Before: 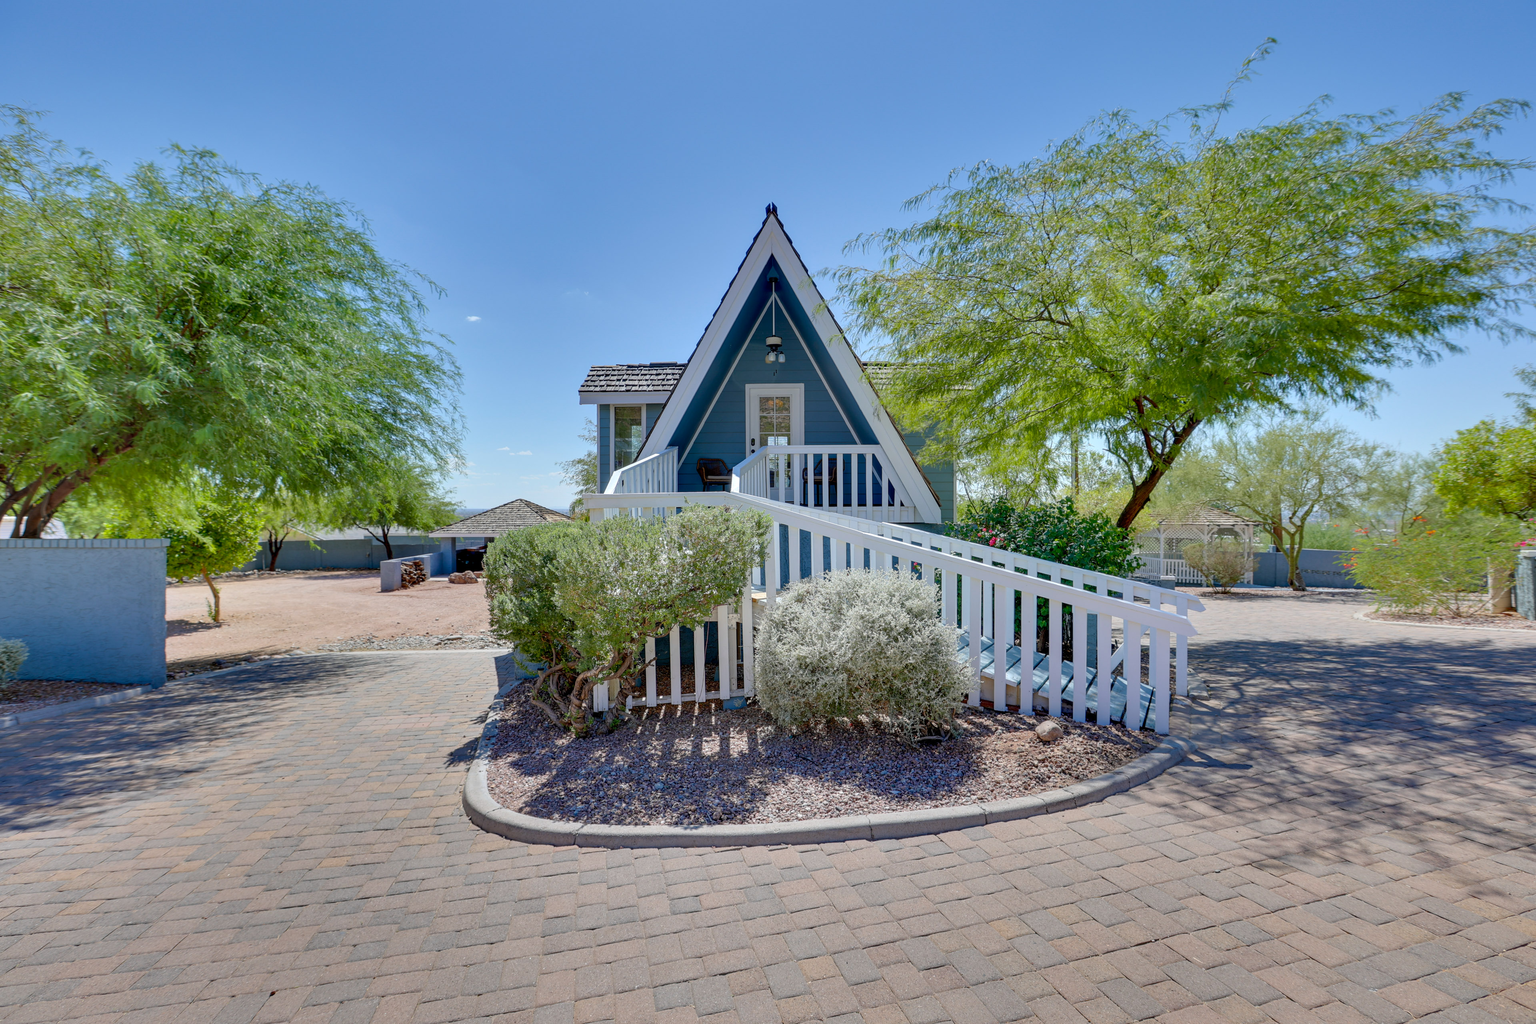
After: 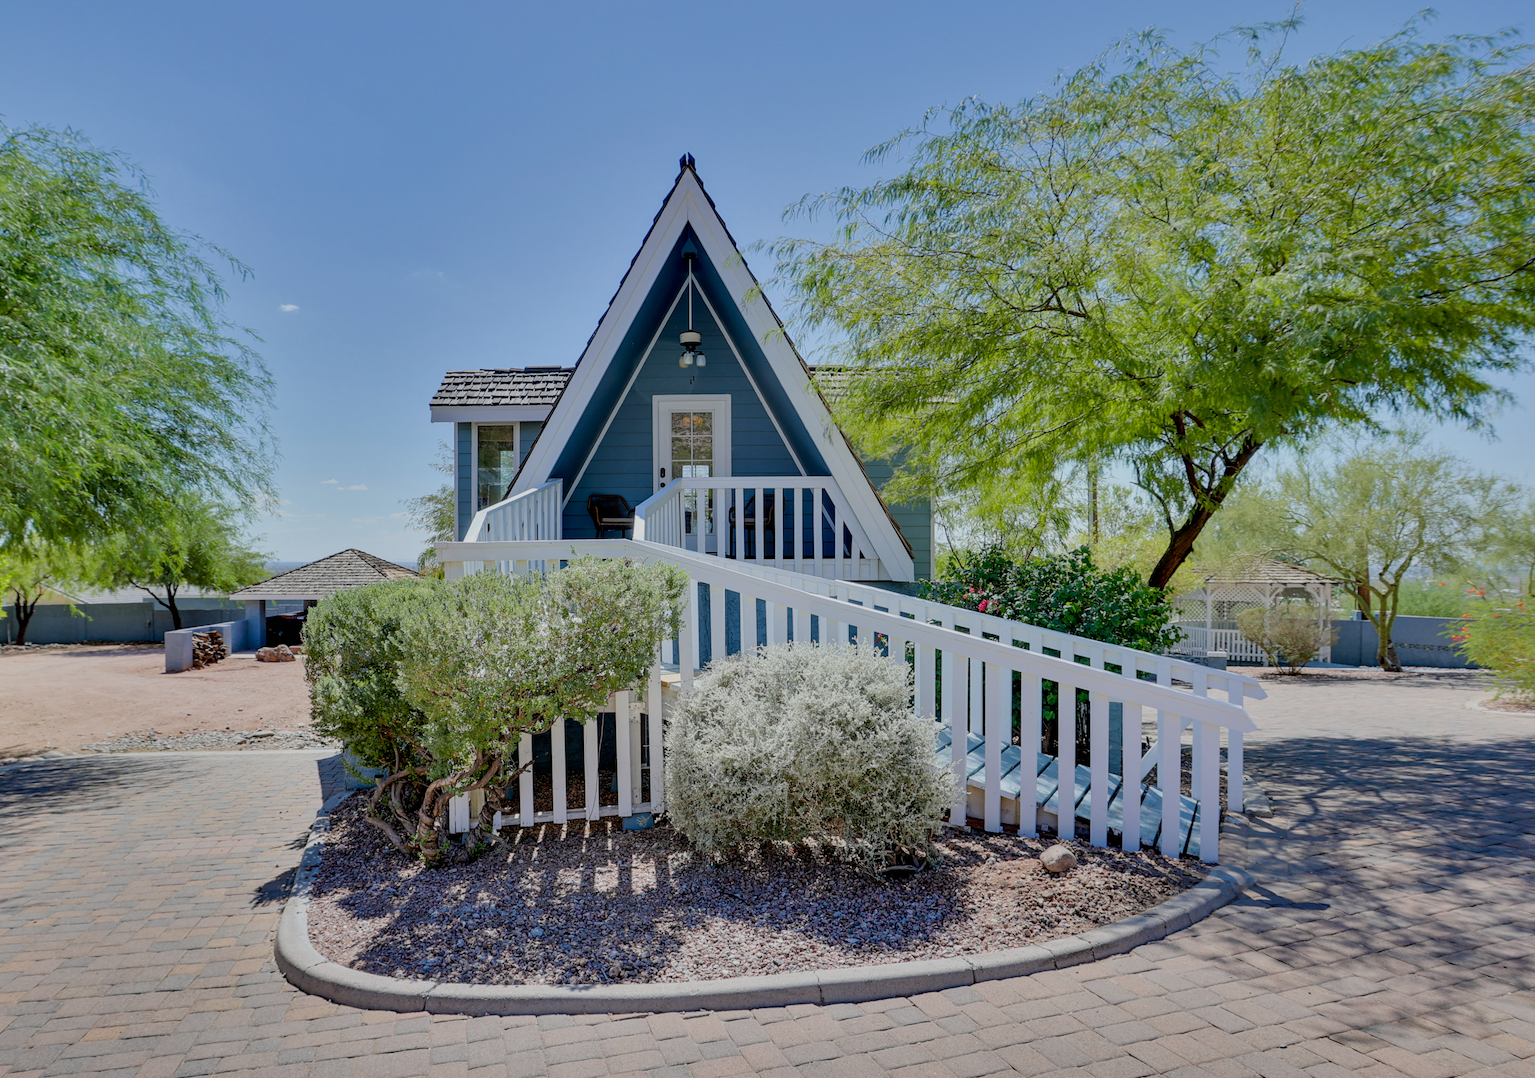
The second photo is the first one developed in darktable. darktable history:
shadows and highlights: shadows 32.83, highlights -47.7, soften with gaussian
filmic rgb: black relative exposure -7.65 EV, white relative exposure 4.56 EV, hardness 3.61, contrast 1.05
crop: left 16.768%, top 8.653%, right 8.362%, bottom 12.485%
